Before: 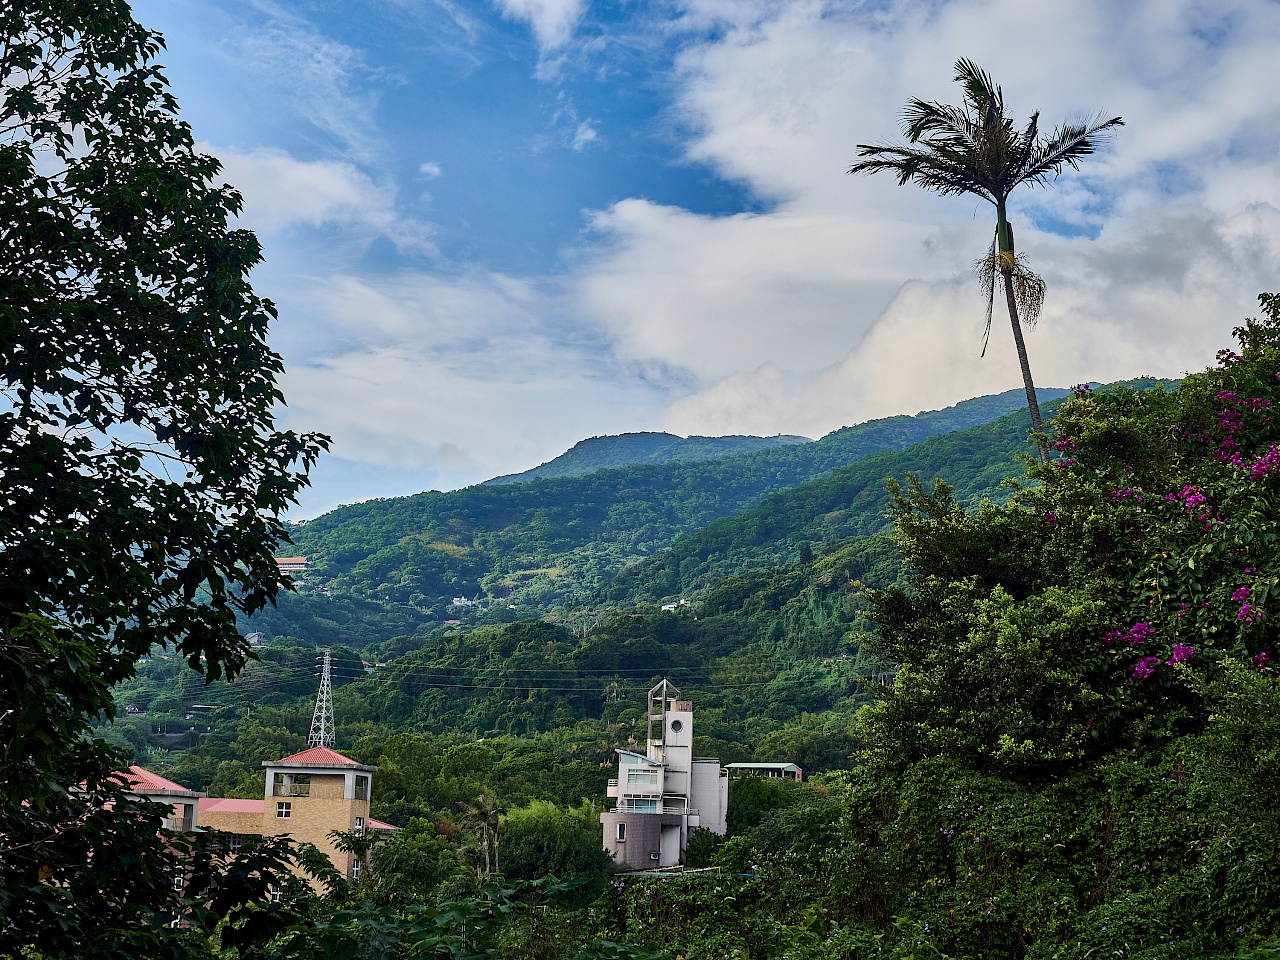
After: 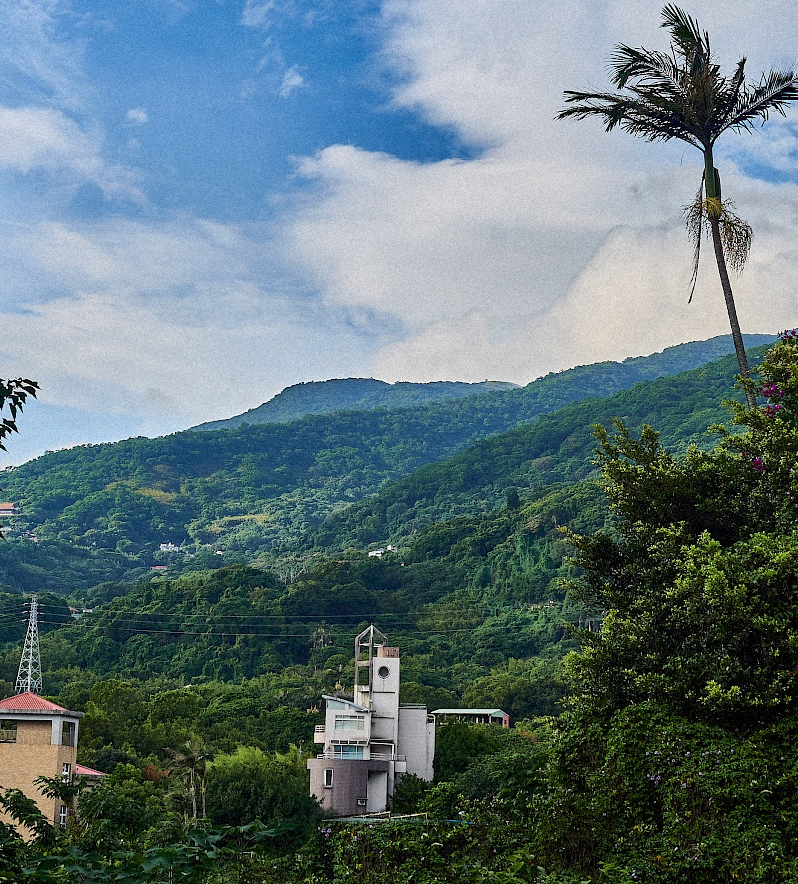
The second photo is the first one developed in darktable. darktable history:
crop and rotate: left 22.918%, top 5.629%, right 14.711%, bottom 2.247%
grain: mid-tones bias 0%
